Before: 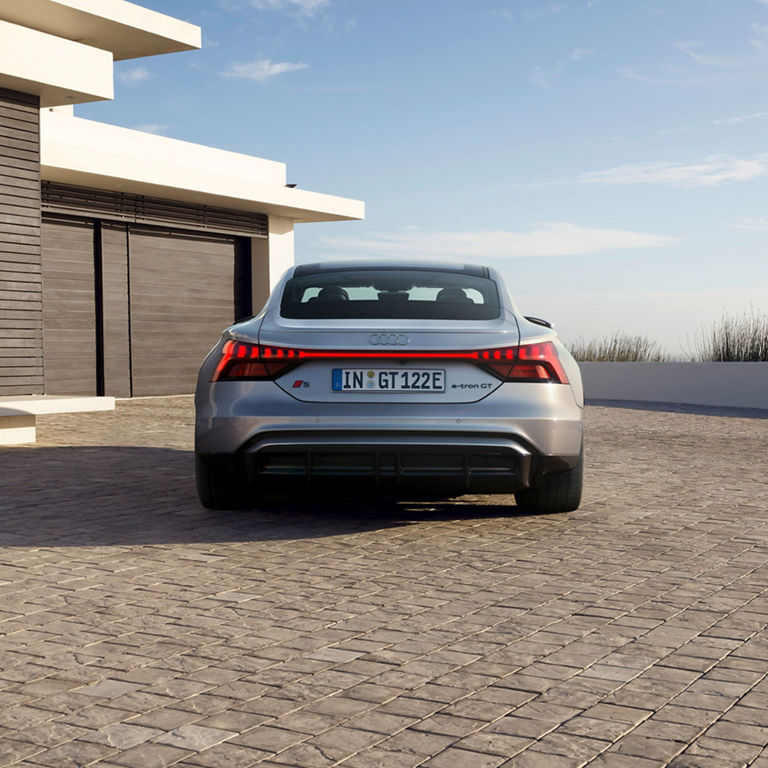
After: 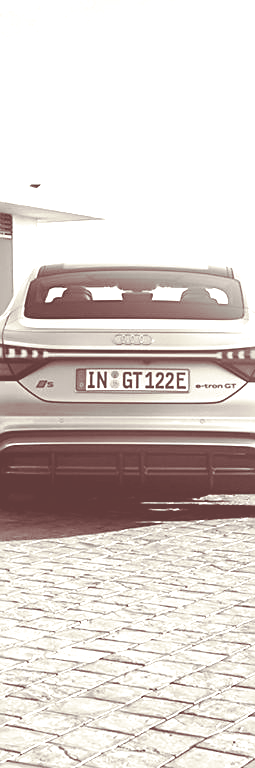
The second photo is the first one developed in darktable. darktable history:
exposure: exposure 0.197 EV, compensate highlight preservation false
split-toning: shadows › hue 360°
sharpen: on, module defaults
contrast brightness saturation: saturation 0.13
crop: left 33.36%, right 33.36%
colorize: hue 34.49°, saturation 35.33%, source mix 100%, lightness 55%, version 1
